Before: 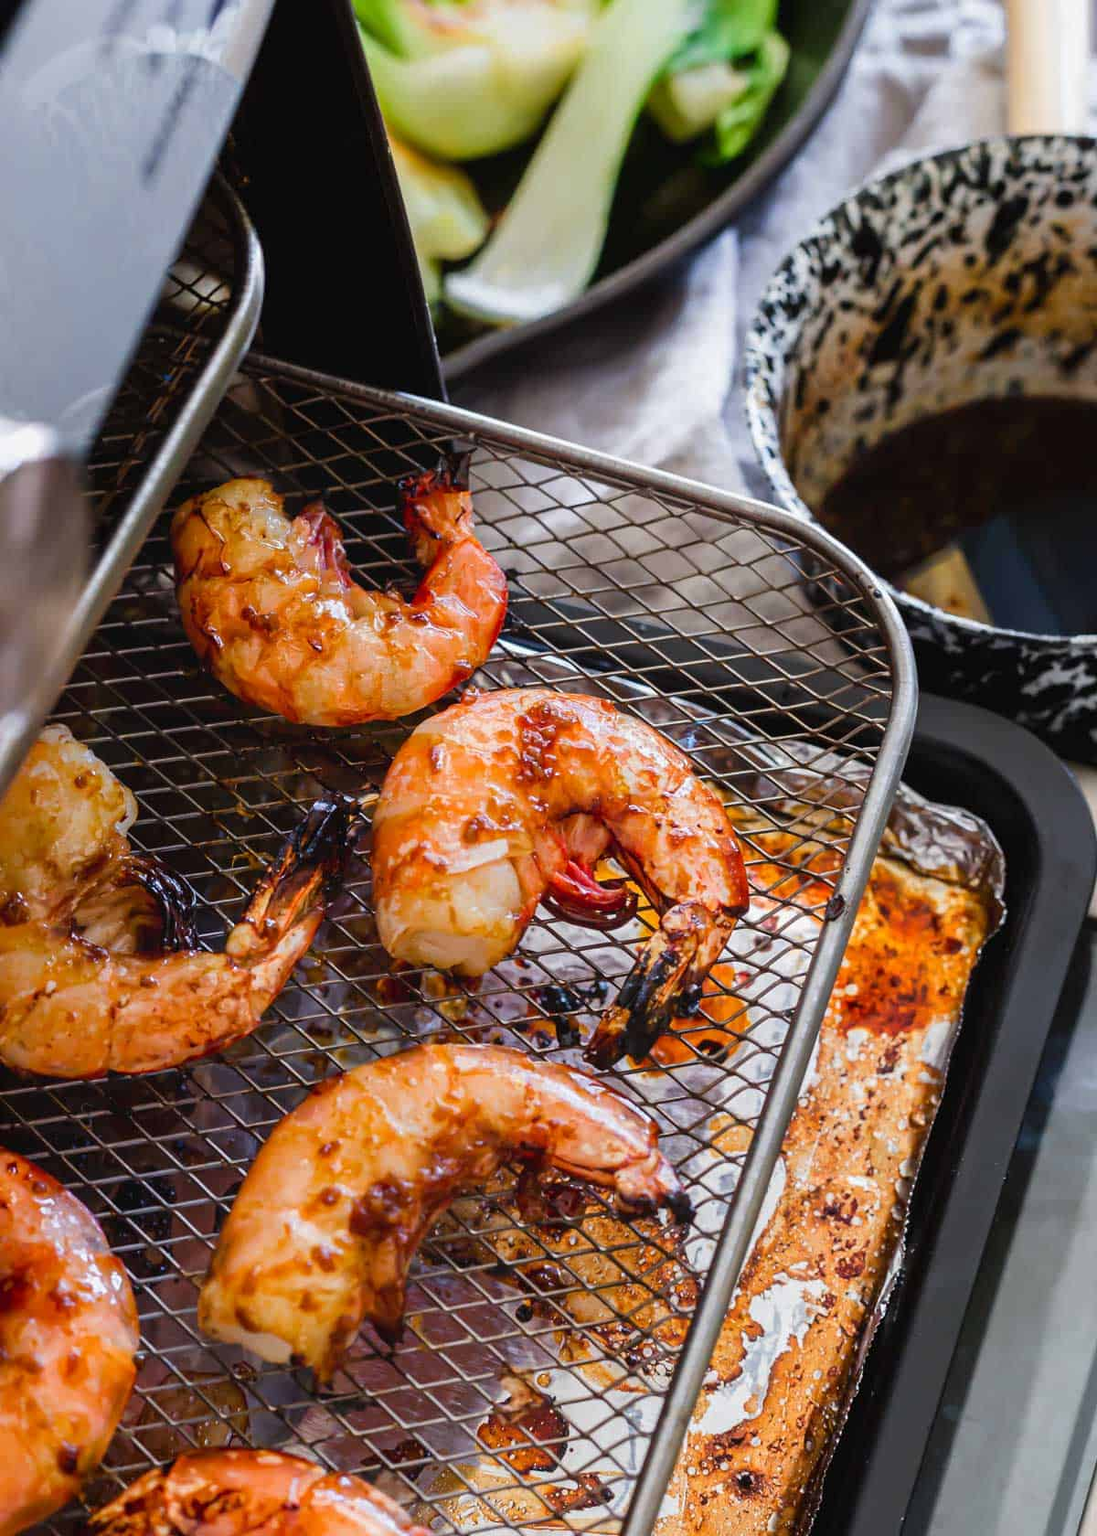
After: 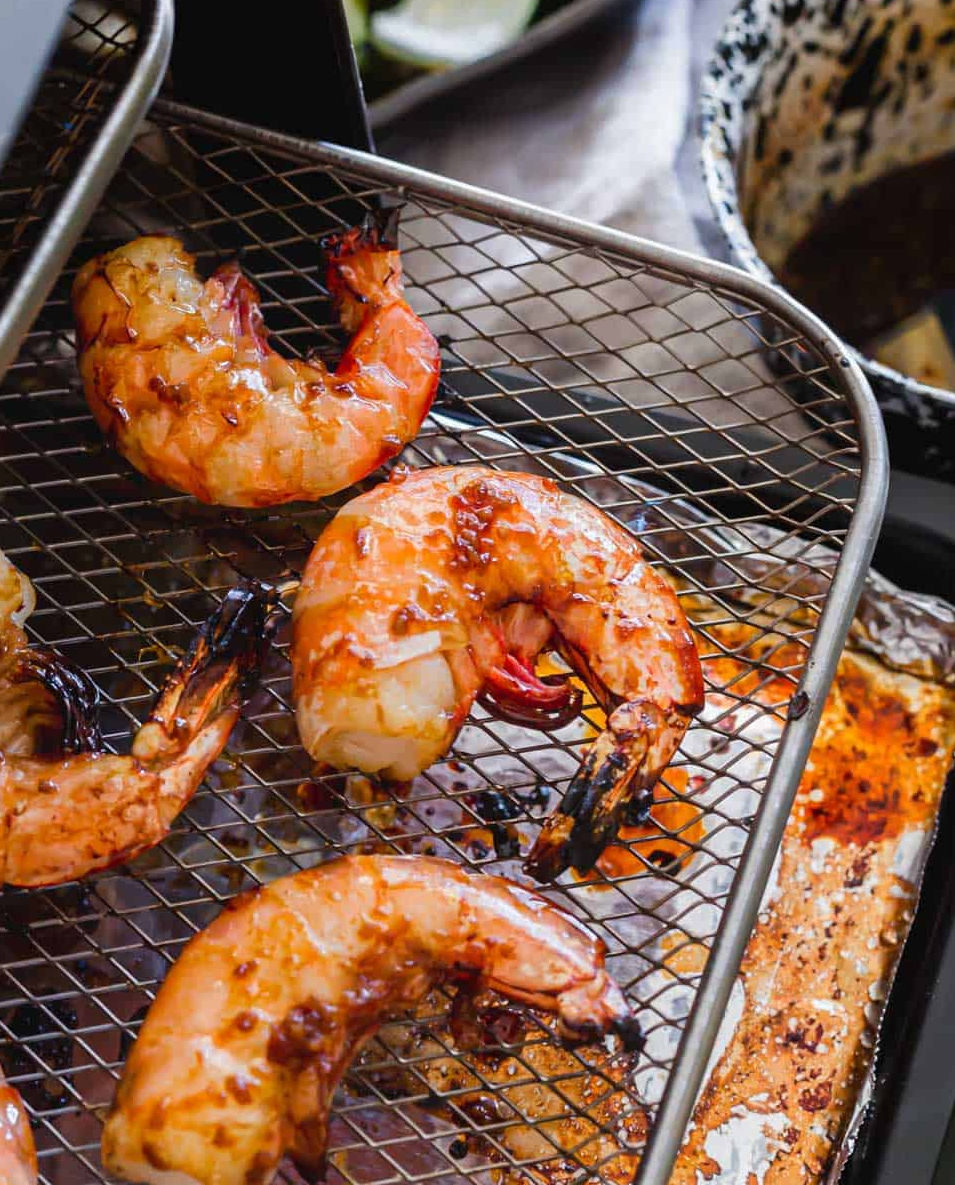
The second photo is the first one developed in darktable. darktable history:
tone equalizer: edges refinement/feathering 500, mask exposure compensation -1.57 EV, preserve details no
crop: left 9.65%, top 17.097%, right 10.711%, bottom 12.346%
